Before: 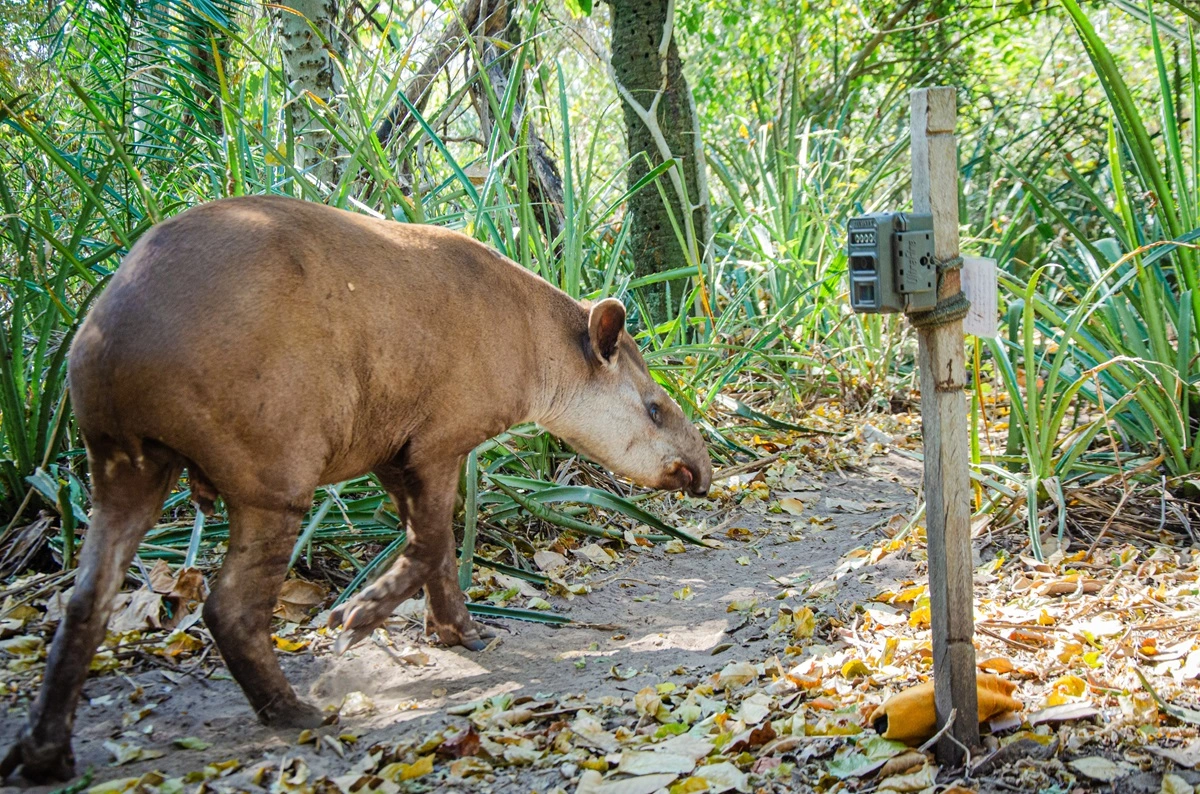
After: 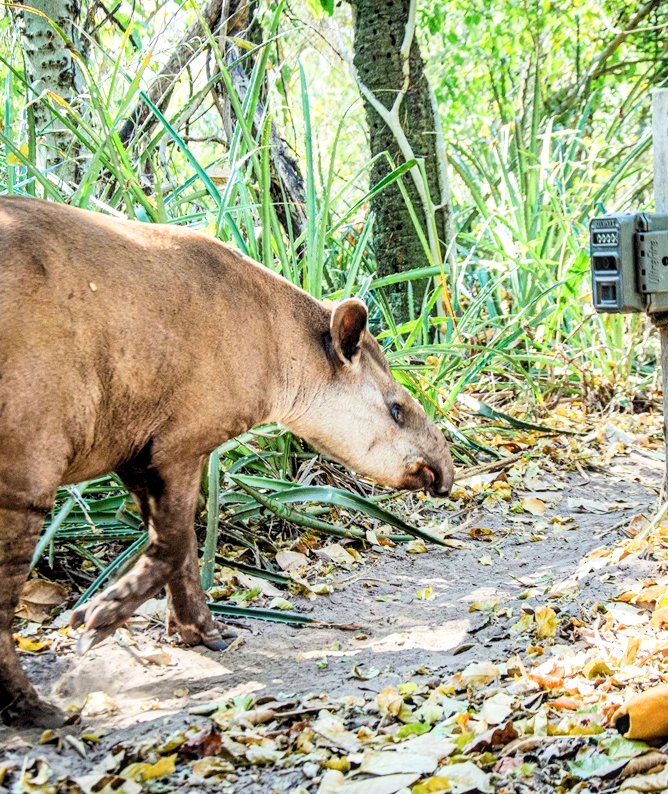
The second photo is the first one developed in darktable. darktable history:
crop: left 21.582%, right 22.702%
exposure: exposure 0.666 EV, compensate highlight preservation false
local contrast: on, module defaults
filmic rgb: middle gray luminance 9.86%, black relative exposure -8.58 EV, white relative exposure 3.29 EV, target black luminance 0%, hardness 5.2, latitude 44.55%, contrast 1.313, highlights saturation mix 5.74%, shadows ↔ highlights balance 25.15%, iterations of high-quality reconstruction 0
tone equalizer: on, module defaults
